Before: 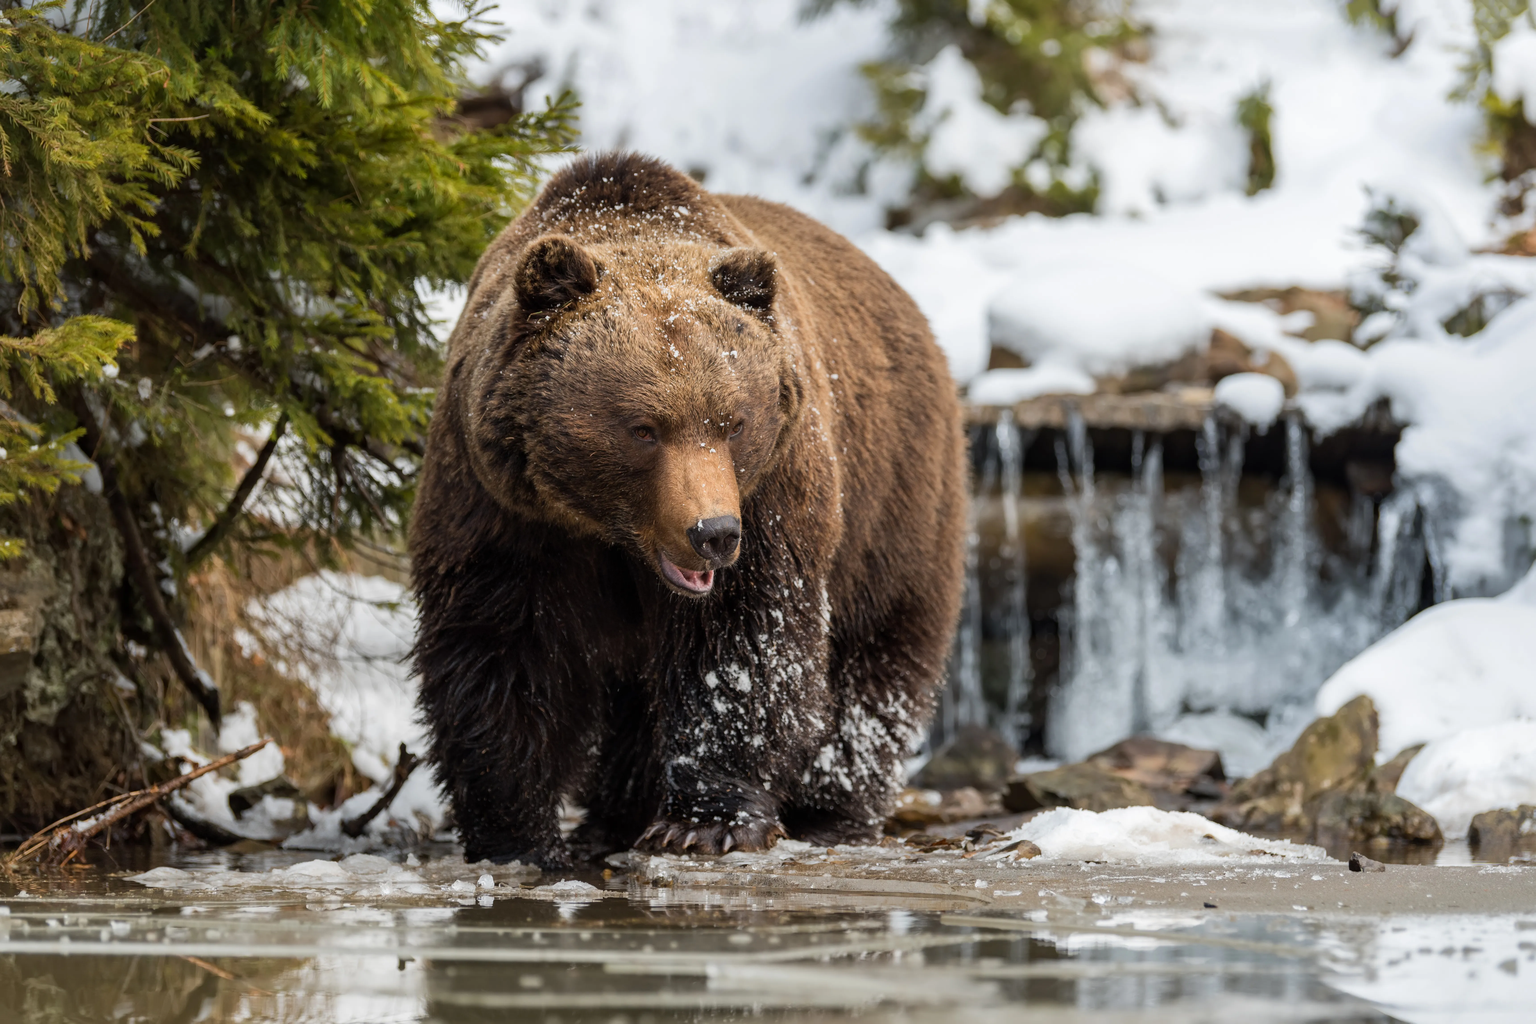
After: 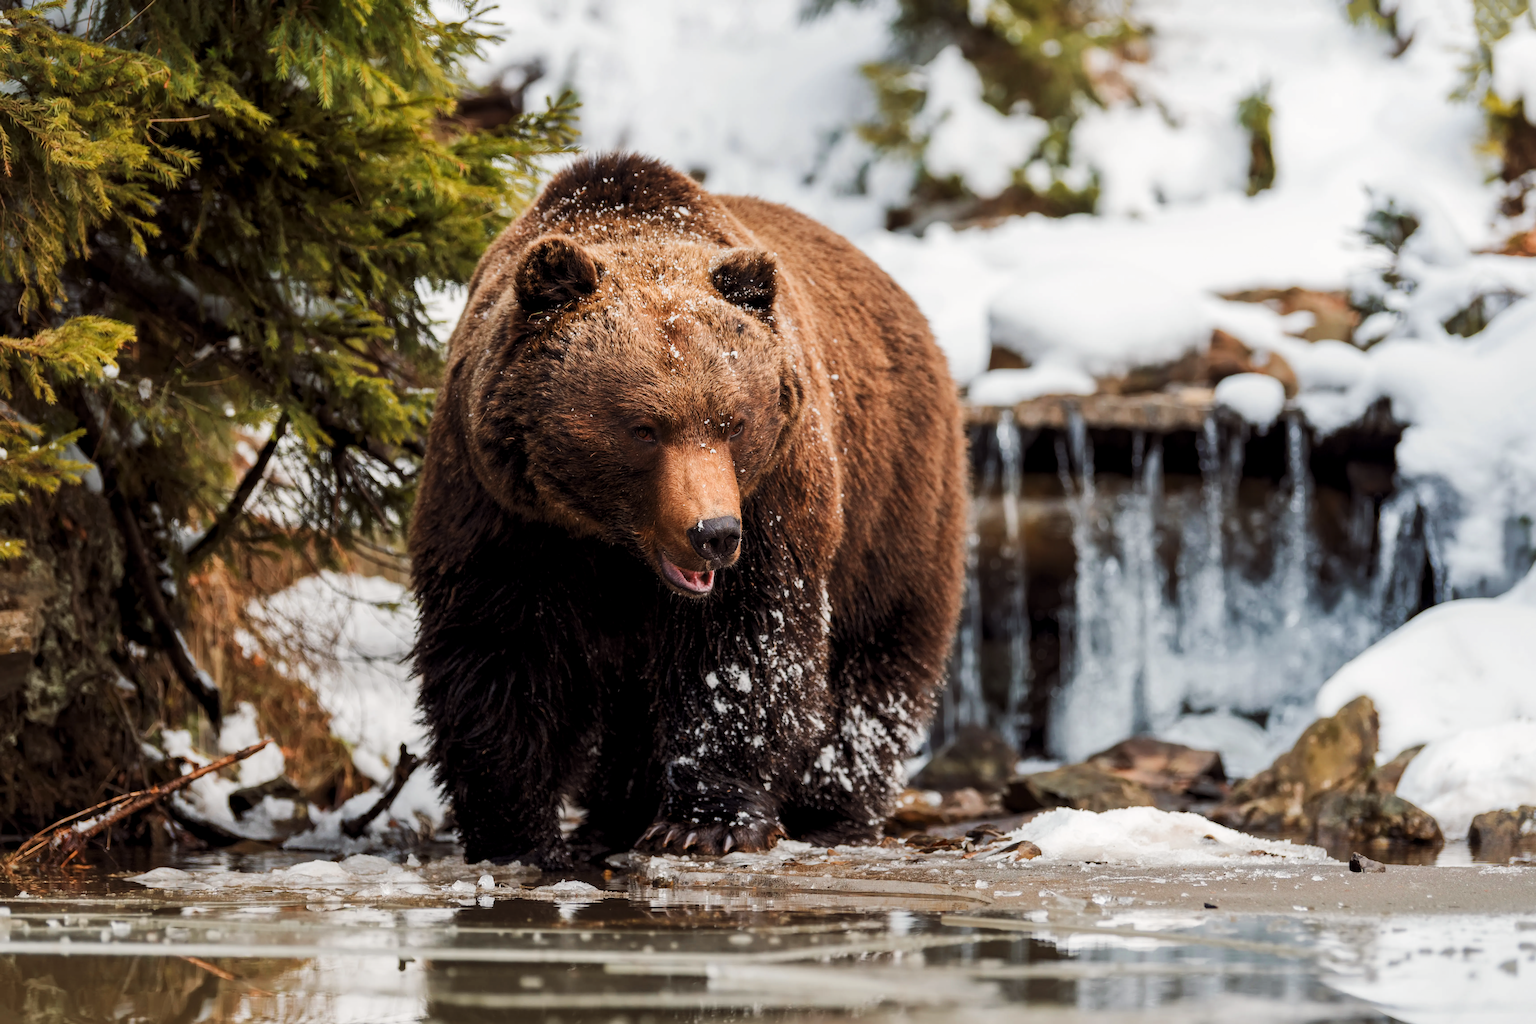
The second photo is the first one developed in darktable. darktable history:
tone curve: curves: ch0 [(0, 0) (0.003, 0.003) (0.011, 0.011) (0.025, 0.025) (0.044, 0.044) (0.069, 0.069) (0.1, 0.099) (0.136, 0.135) (0.177, 0.176) (0.224, 0.223) (0.277, 0.275) (0.335, 0.333) (0.399, 0.396) (0.468, 0.464) (0.543, 0.542) (0.623, 0.623) (0.709, 0.709) (0.801, 0.8) (0.898, 0.897) (1, 1)], preserve colors none
color look up table: target L [97.36, 95.13, 94.21, 92.55, 86.66, 83.29, 75.63, 74.72, 55.15, 47.64, 49.32, 40.16, 13.72, 200, 82.6, 78.45, 65.21, 54.6, 52.64, 49.5, 40.9, 21.73, 27.64, 22.07, 16.99, 1.34, 75.22, 67.95, 73.92, 59.82, 42.67, 48.02, 49.95, 27.89, 34.32, 38.83, 22.48, 25.29, 18.13, 5.64, 2.275, 92.49, 89.06, 72.52, 74.23, 69.98, 59.26, 36.82, 4.773], target a [-5.525, -10.61, -5.199, -31.77, -28.05, -52.3, -45.17, -6.993, 7.745, -31.14, -35.51, -39.75, -14.21, 0, 12.79, 22.95, 48.87, 77.49, 78.94, 41.05, 64.91, 10.77, 49.94, 28.75, 34.33, 4.742, 30.75, 22.09, 16.71, 67.21, 68.57, 77.07, 77.19, 40.33, 41.42, 63.81, 56.61, 52.44, 40.96, 26.18, 10.08, -8.757, -47.45, -15.36, -35.2, -9.672, -12.45, -9.926, -3.119], target b [19.05, 84.39, 41.87, 35.27, 9.273, 13.81, 65.88, 71.41, 53.22, 1.699, 45.63, 30.34, 15.92, 0, 81.19, 43.8, 18.07, 69.18, 65.09, 42.9, 40.81, 5.109, 41.34, 31.3, 18.79, 1.698, -5.15, -33.7, -3.069, -17.26, -60.16, -32.34, 2.942, -82.8, -22.1, 13.96, -90.03, -48.69, -52.53, -47.73, -12.68, -6.763, -16.81, -33.16, -12.96, -12.92, -49.65, -32.6, -0.506], num patches 49
